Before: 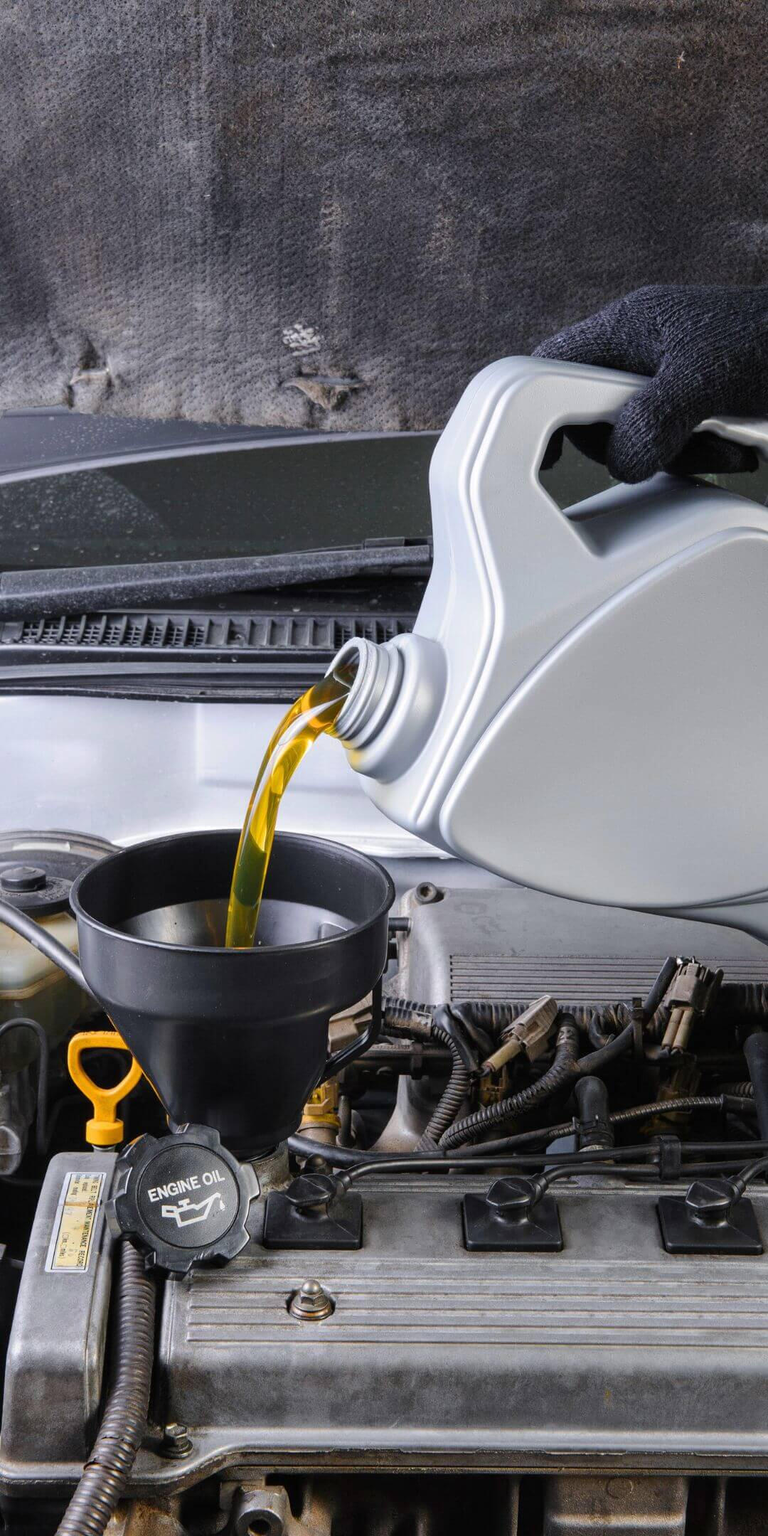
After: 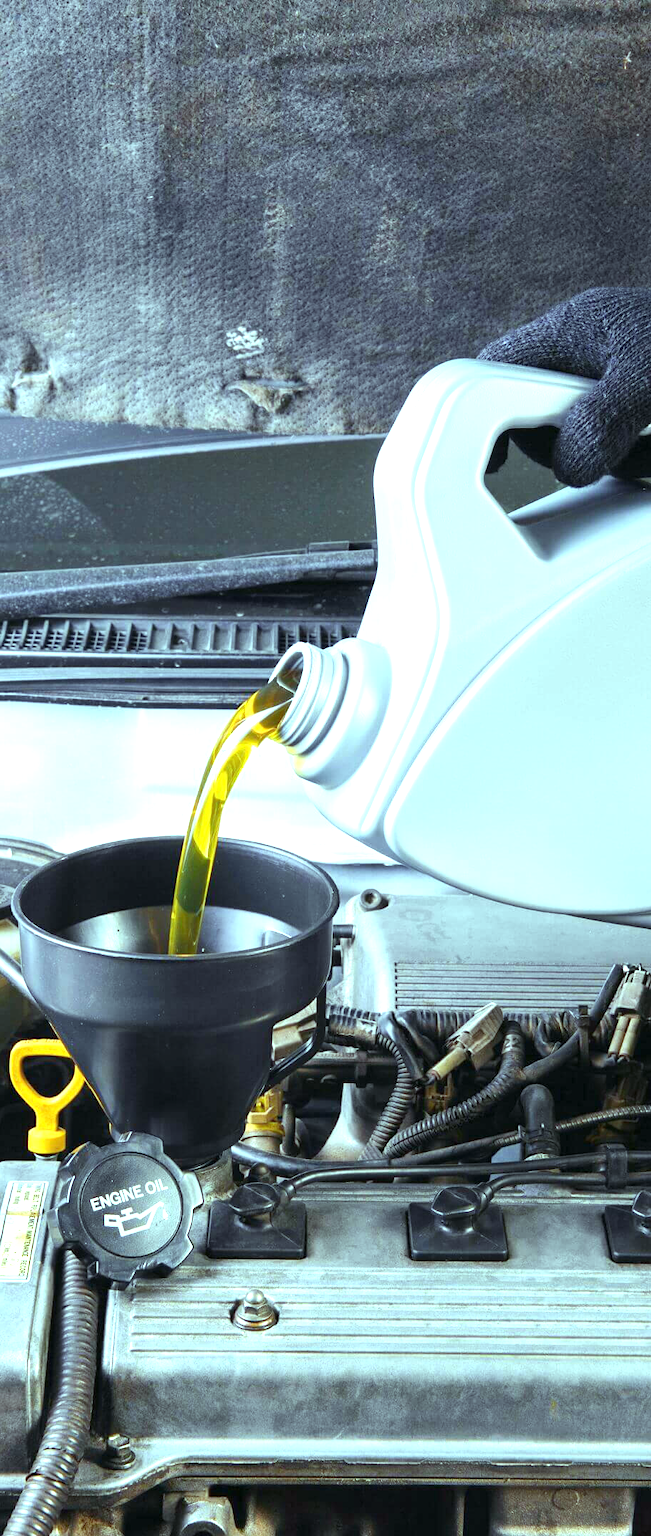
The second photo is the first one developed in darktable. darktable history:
white balance: emerald 1
crop: left 7.598%, right 7.873%
color balance: mode lift, gamma, gain (sRGB), lift [0.997, 0.979, 1.021, 1.011], gamma [1, 1.084, 0.916, 0.998], gain [1, 0.87, 1.13, 1.101], contrast 4.55%, contrast fulcrum 38.24%, output saturation 104.09%
exposure: exposure 1 EV, compensate highlight preservation false
